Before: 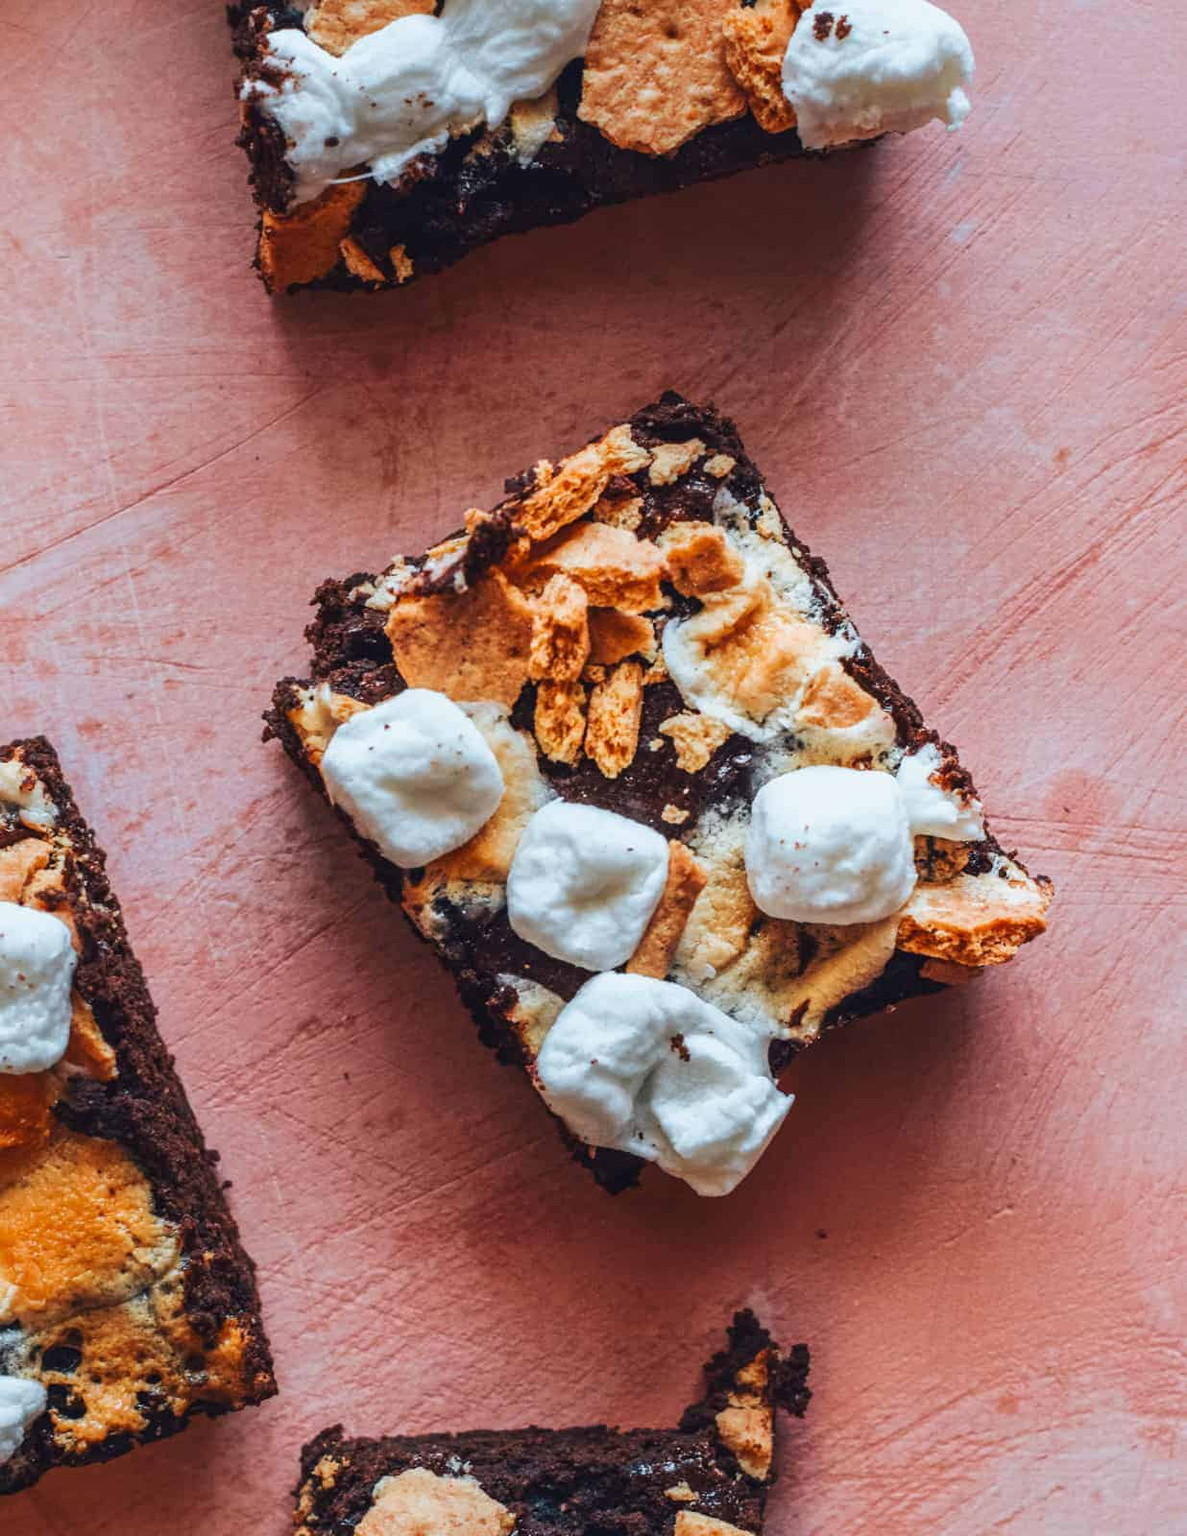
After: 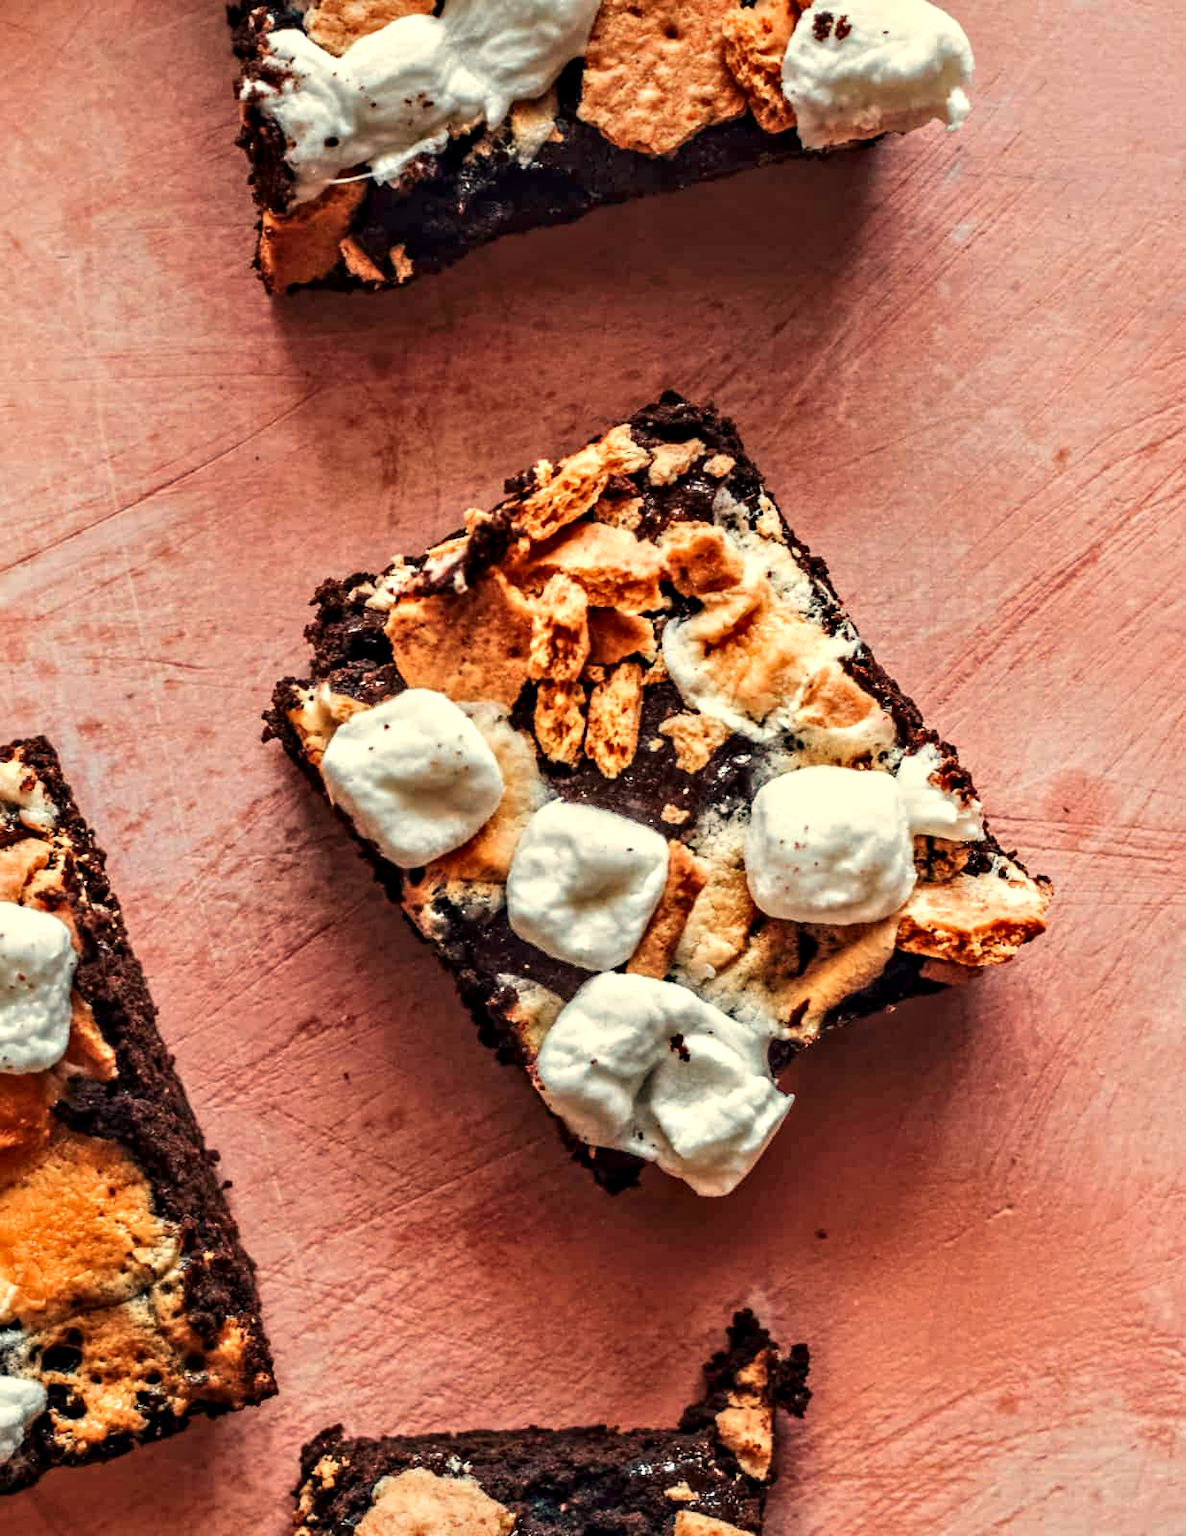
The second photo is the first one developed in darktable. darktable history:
white balance: red 1.123, blue 0.83
contrast equalizer: y [[0.511, 0.558, 0.631, 0.632, 0.559, 0.512], [0.5 ×6], [0.507, 0.559, 0.627, 0.644, 0.647, 0.647], [0 ×6], [0 ×6]]
